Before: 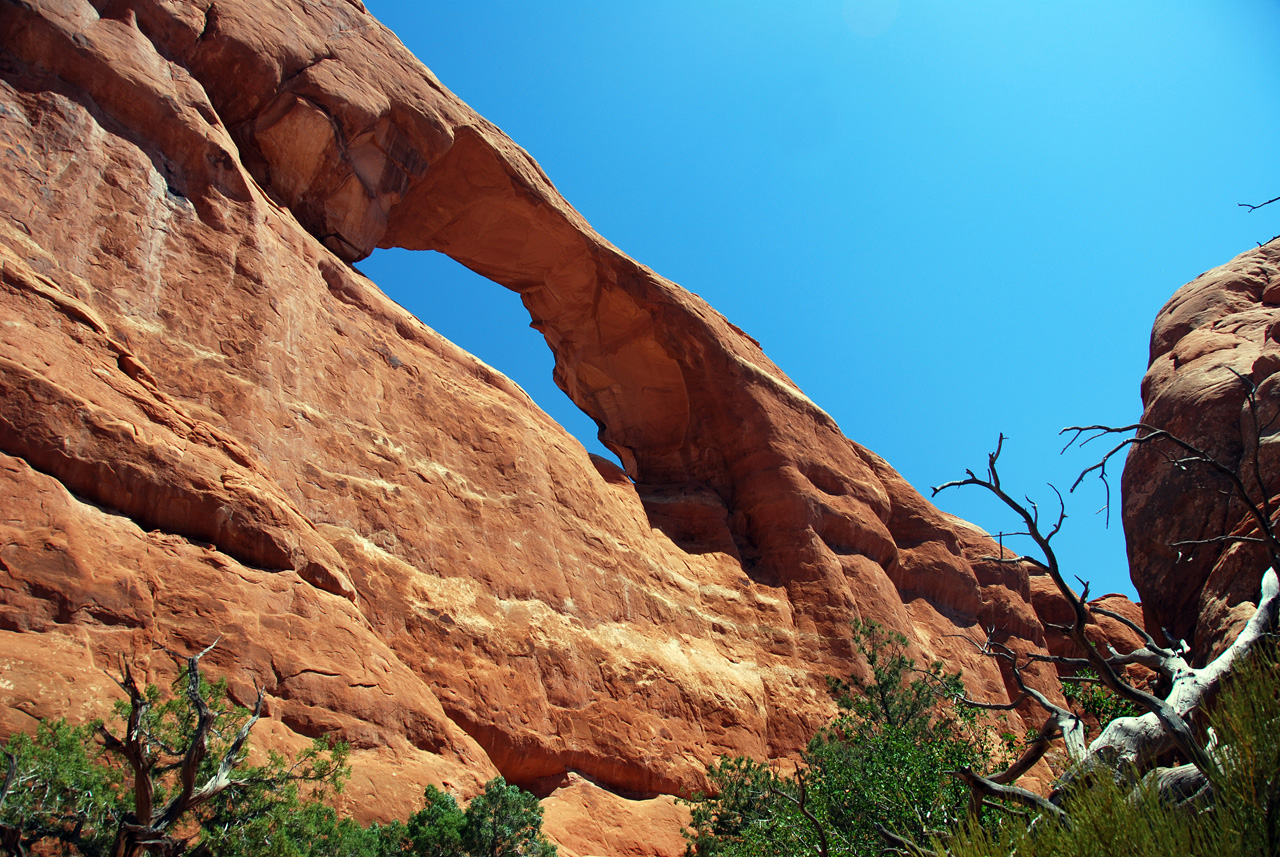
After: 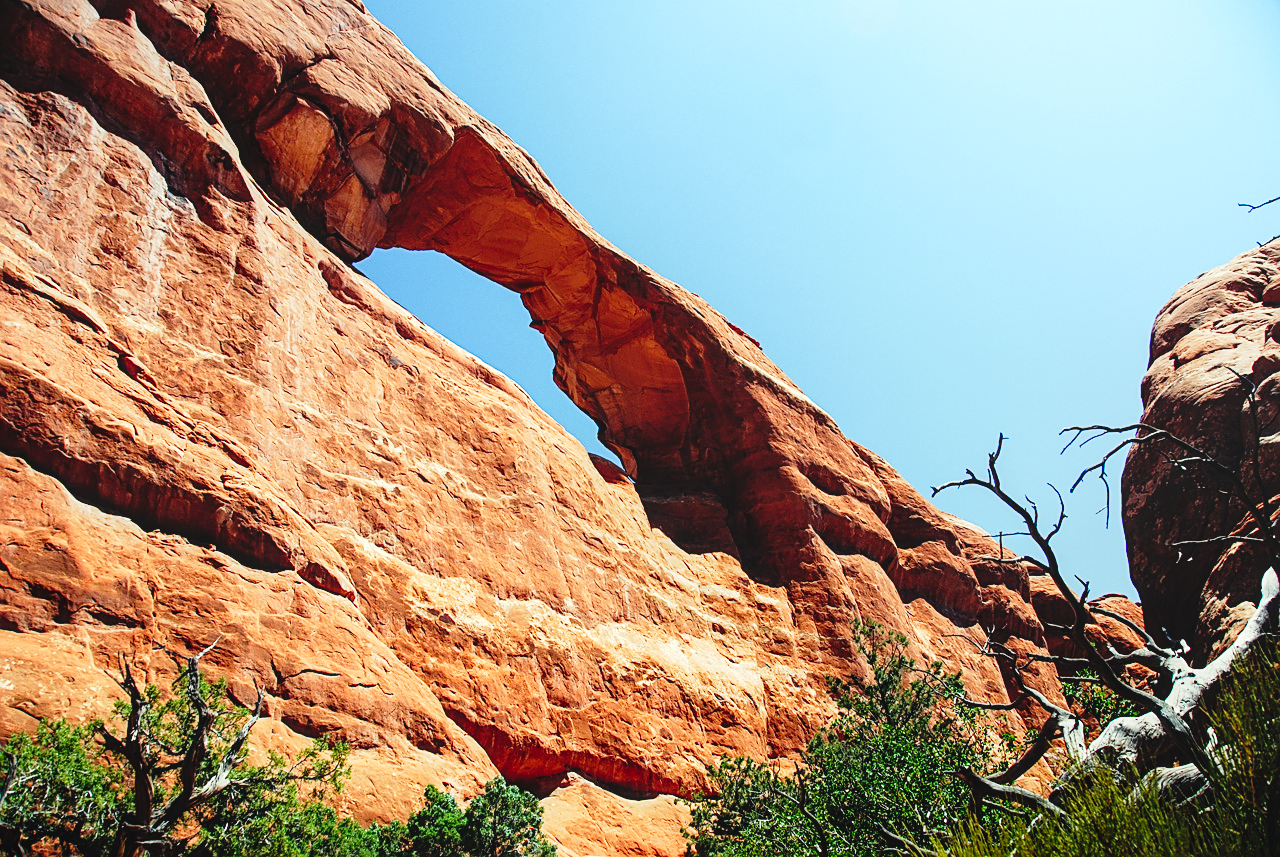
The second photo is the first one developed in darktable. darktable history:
sharpen: amount 0.5
tone equalizer: -8 EV -0.761 EV, -7 EV -0.719 EV, -6 EV -0.619 EV, -5 EV -0.386 EV, -3 EV 0.382 EV, -2 EV 0.6 EV, -1 EV 0.698 EV, +0 EV 0.78 EV
local contrast: detail 110%
tone curve: curves: ch0 [(0, 0.014) (0.17, 0.099) (0.398, 0.423) (0.728, 0.808) (0.877, 0.91) (0.99, 0.955)]; ch1 [(0, 0) (0.377, 0.325) (0.493, 0.491) (0.505, 0.504) (0.515, 0.515) (0.554, 0.575) (0.623, 0.643) (0.701, 0.718) (1, 1)]; ch2 [(0, 0) (0.423, 0.453) (0.481, 0.485) (0.501, 0.501) (0.531, 0.527) (0.586, 0.597) (0.663, 0.706) (0.717, 0.753) (1, 0.991)], preserve colors none
